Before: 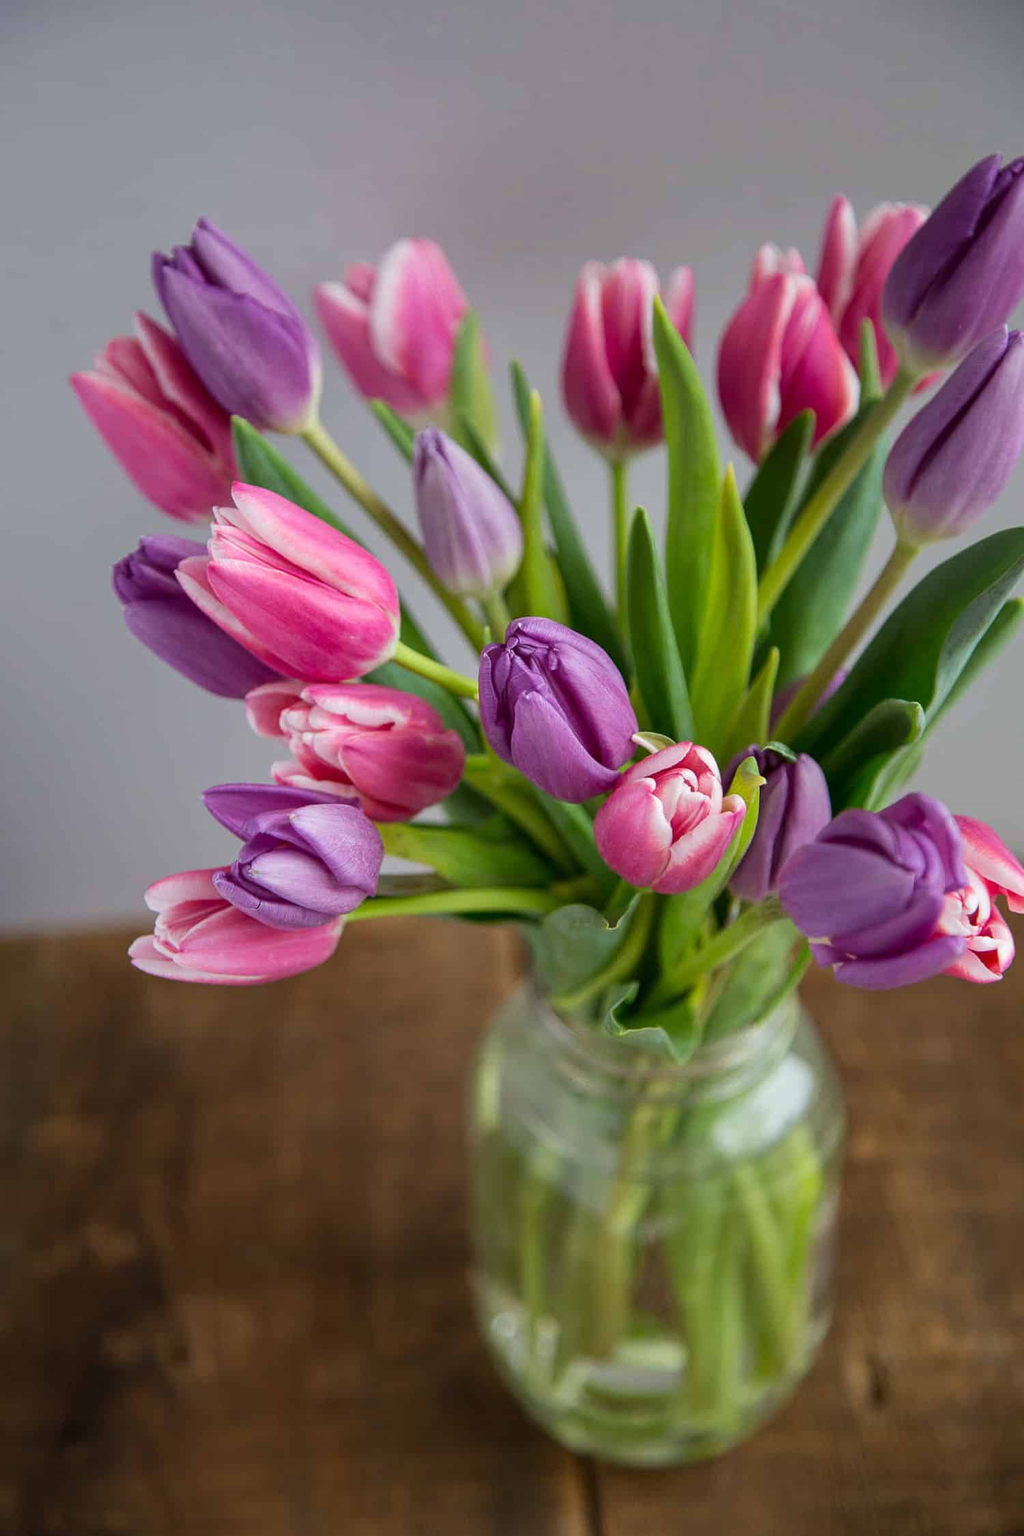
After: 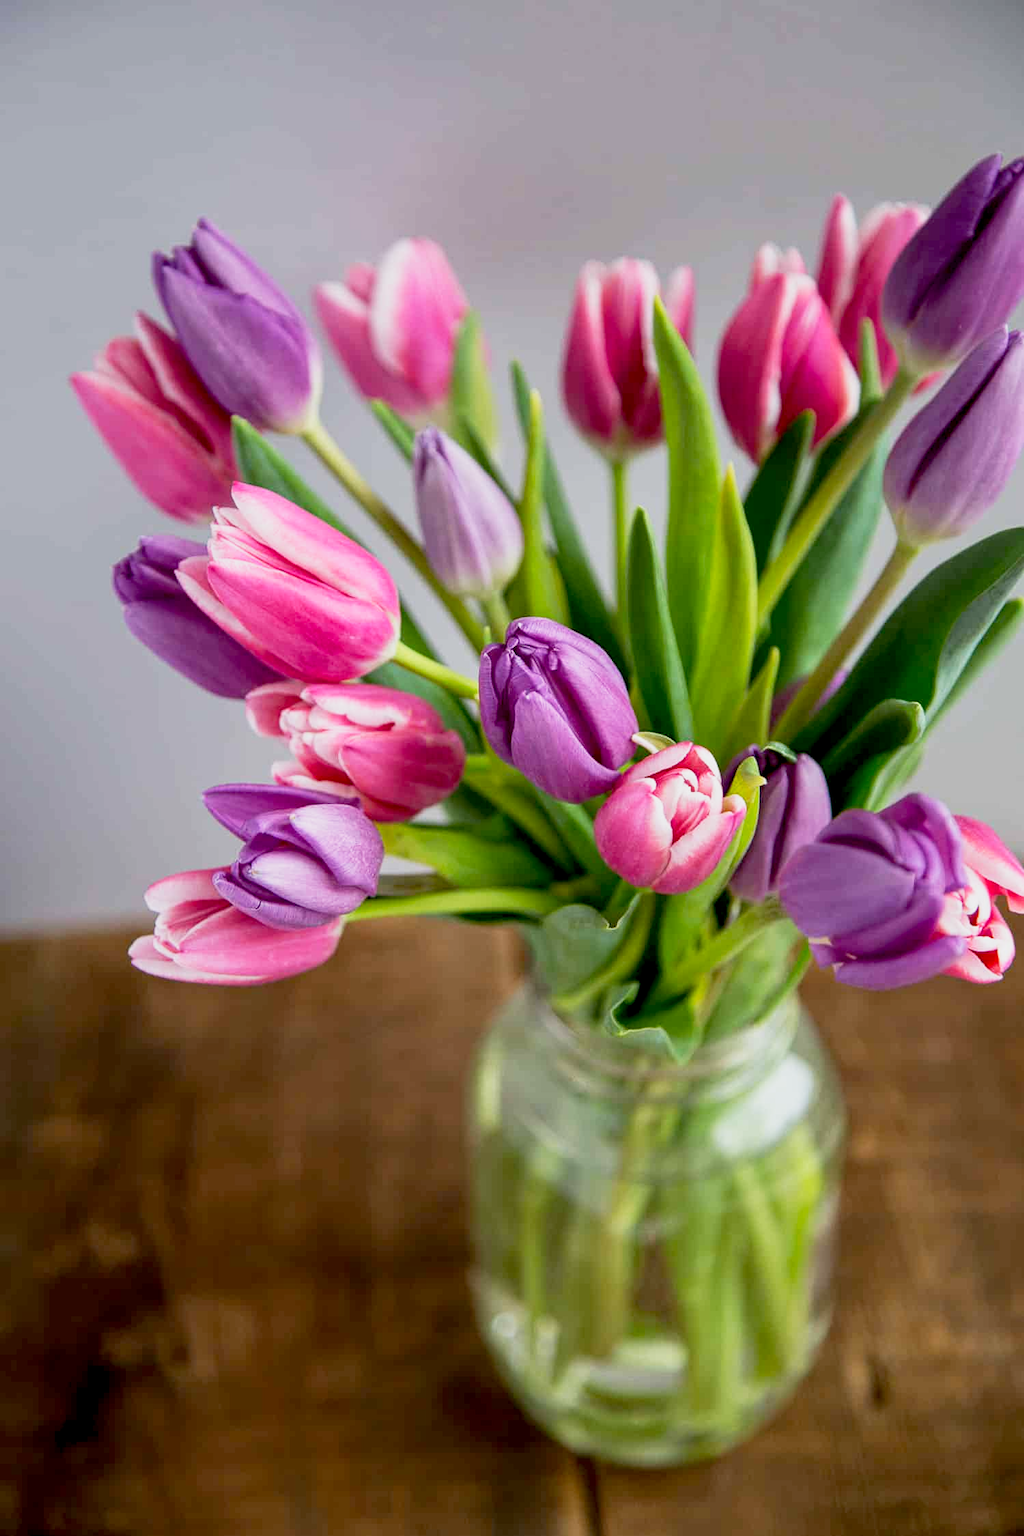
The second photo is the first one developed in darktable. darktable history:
exposure: black level correction 0.011, compensate exposure bias true, compensate highlight preservation false
base curve: curves: ch0 [(0, 0) (0.088, 0.125) (0.176, 0.251) (0.354, 0.501) (0.613, 0.749) (1, 0.877)], preserve colors none
